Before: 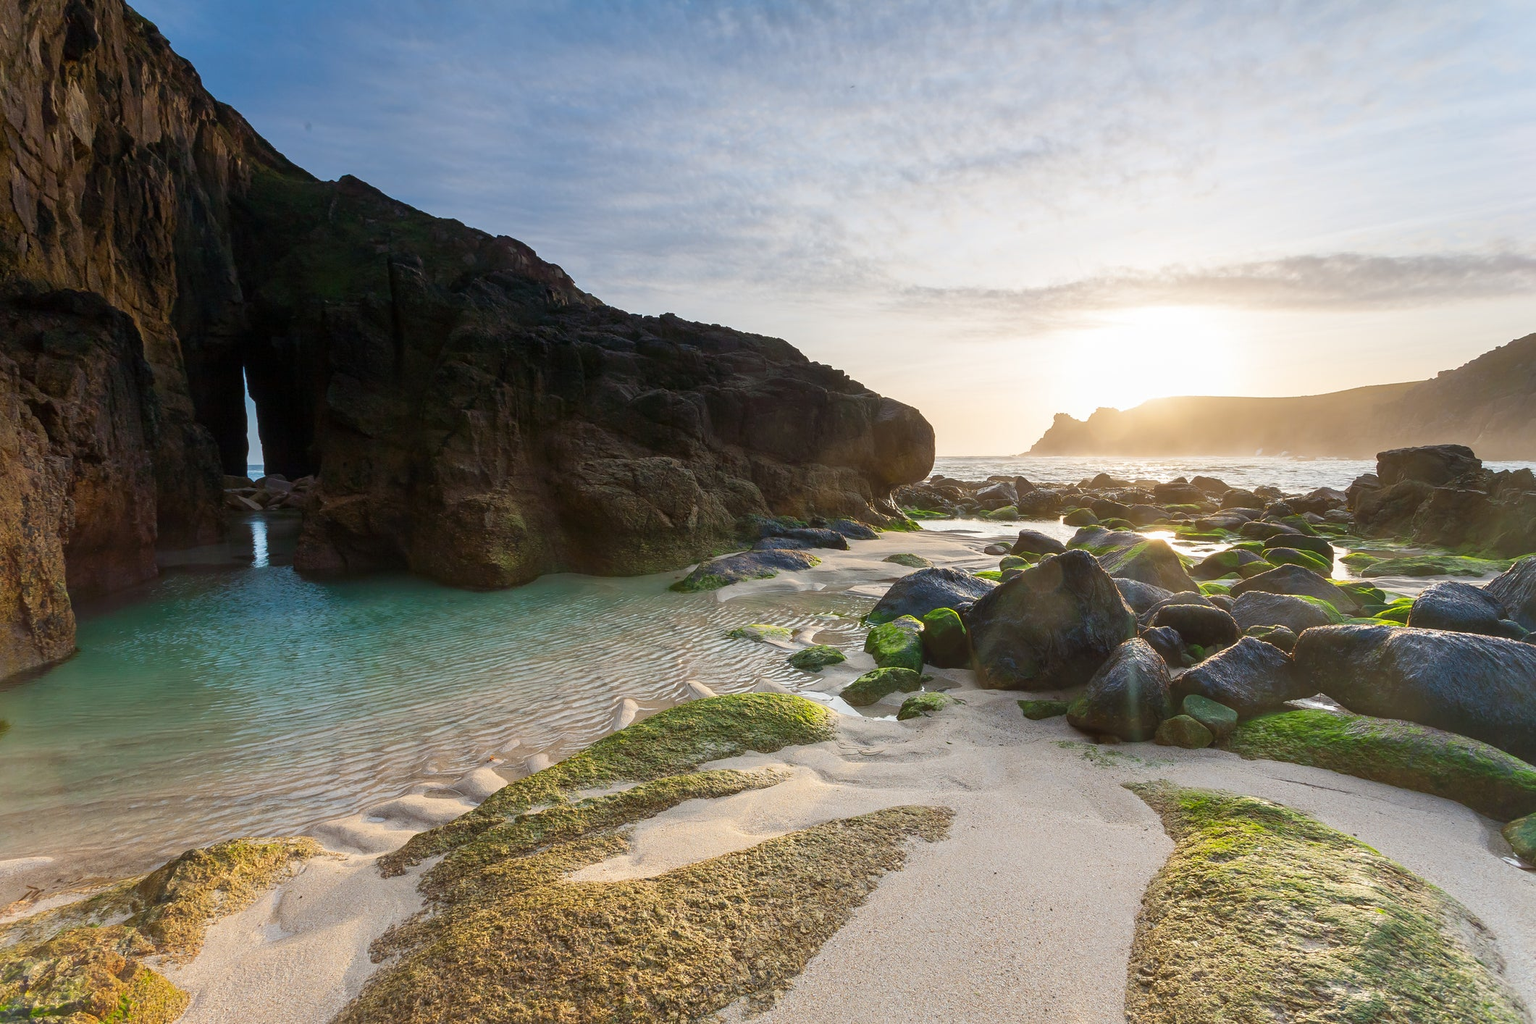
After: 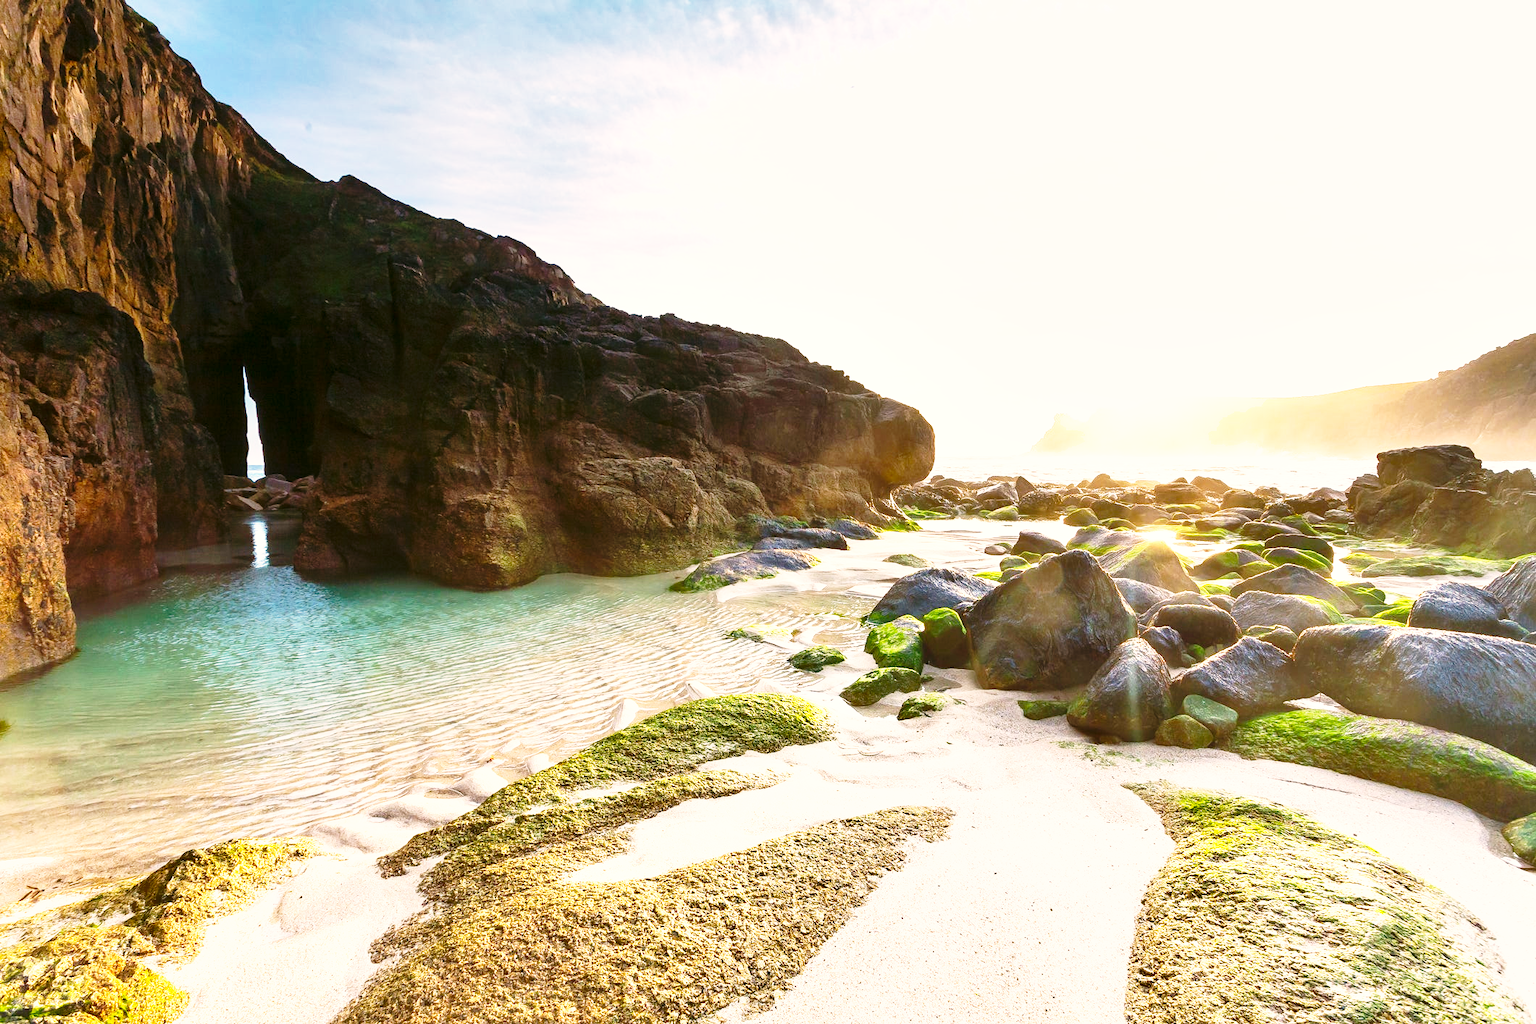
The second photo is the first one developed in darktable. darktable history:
shadows and highlights: shadows 12, white point adjustment 1.2, soften with gaussian
color balance: mode lift, gamma, gain (sRGB), lift [1, 1.049, 1, 1]
color correction: highlights a* 4.02, highlights b* 4.98, shadows a* -7.55, shadows b* 4.98
base curve: curves: ch0 [(0, 0) (0.026, 0.03) (0.109, 0.232) (0.351, 0.748) (0.669, 0.968) (1, 1)], preserve colors none
exposure: black level correction 0, exposure 0.7 EV, compensate exposure bias true, compensate highlight preservation false
